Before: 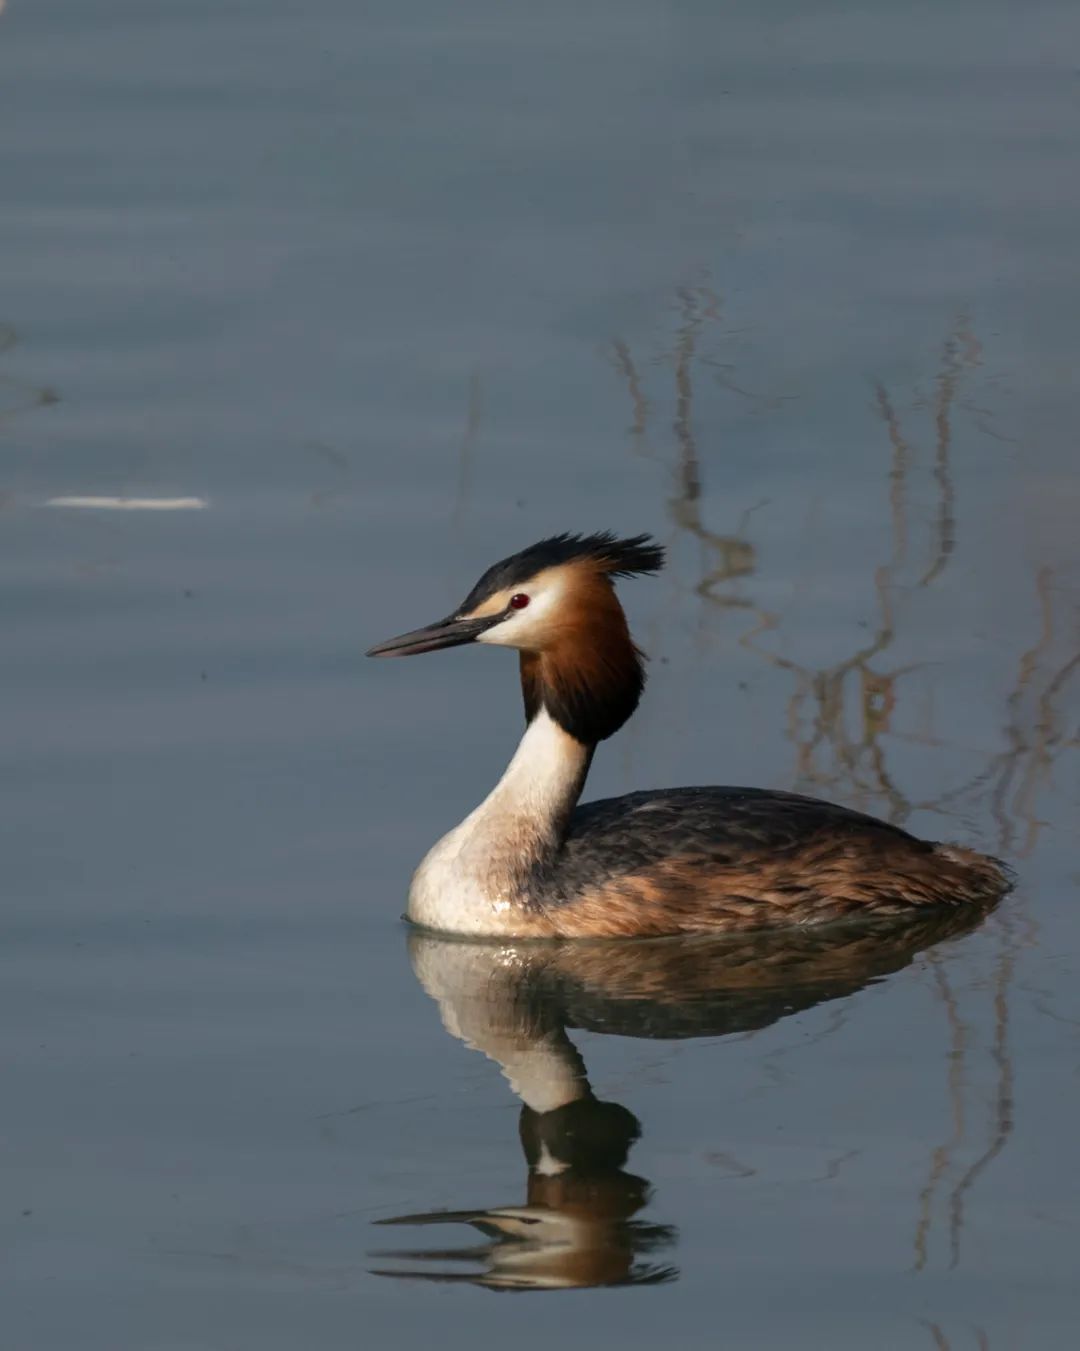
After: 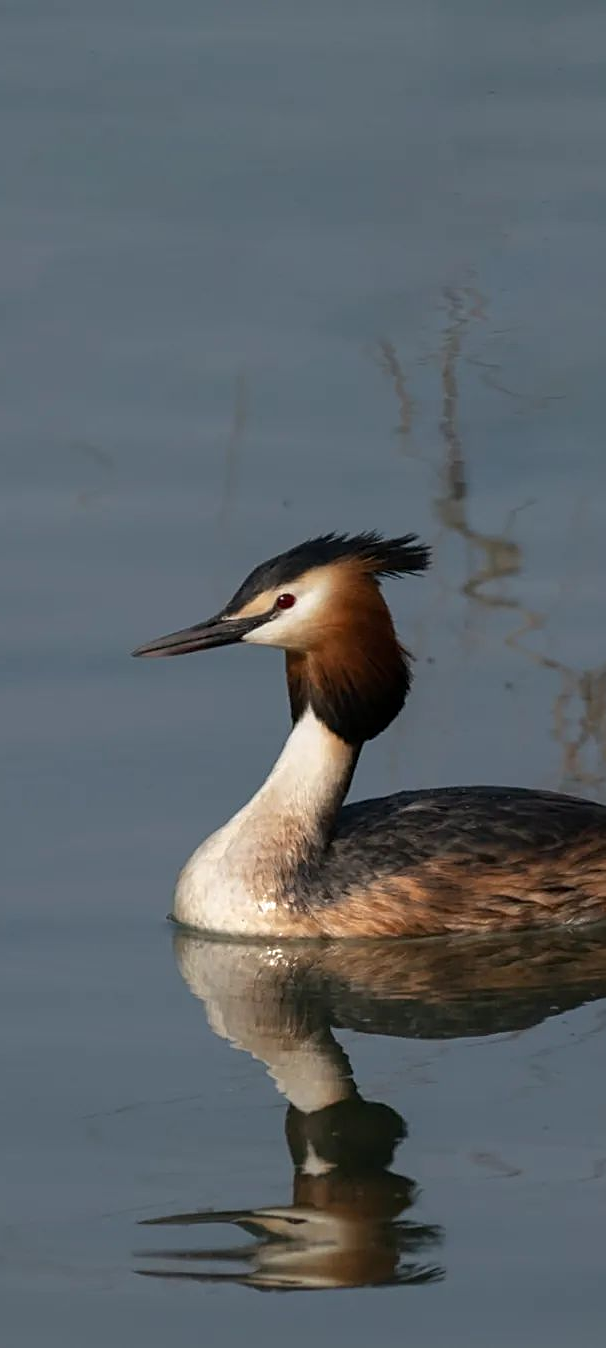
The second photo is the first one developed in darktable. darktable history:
sharpen: on, module defaults
crop: left 21.674%, right 22.086%
